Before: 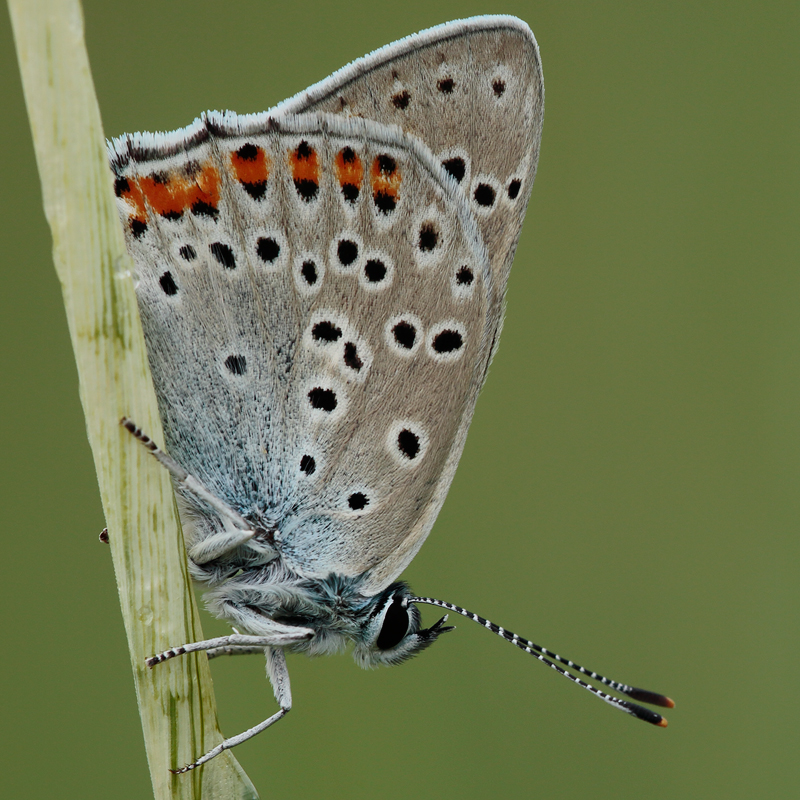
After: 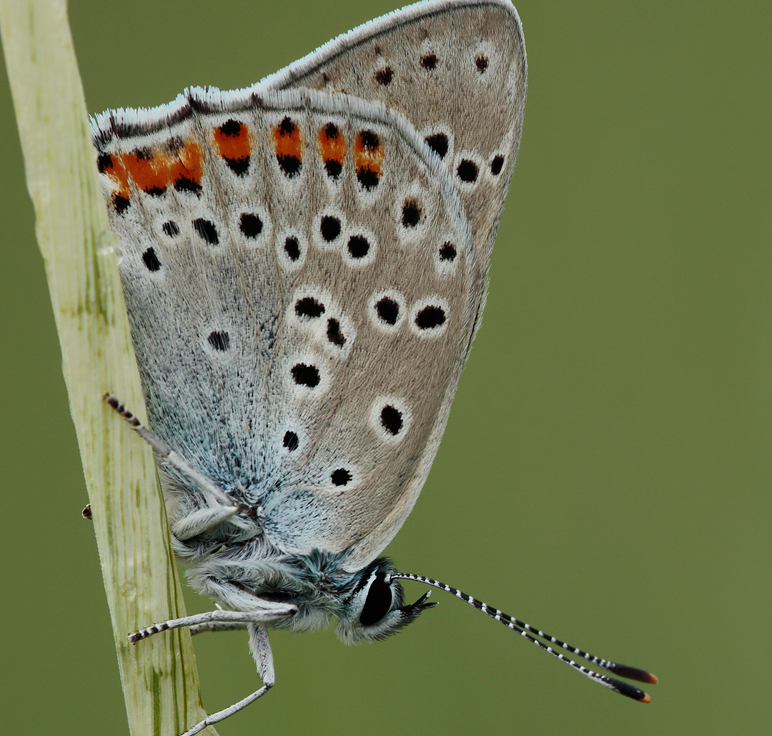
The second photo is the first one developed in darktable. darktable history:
crop: left 2.177%, top 3.034%, right 1.236%, bottom 4.85%
